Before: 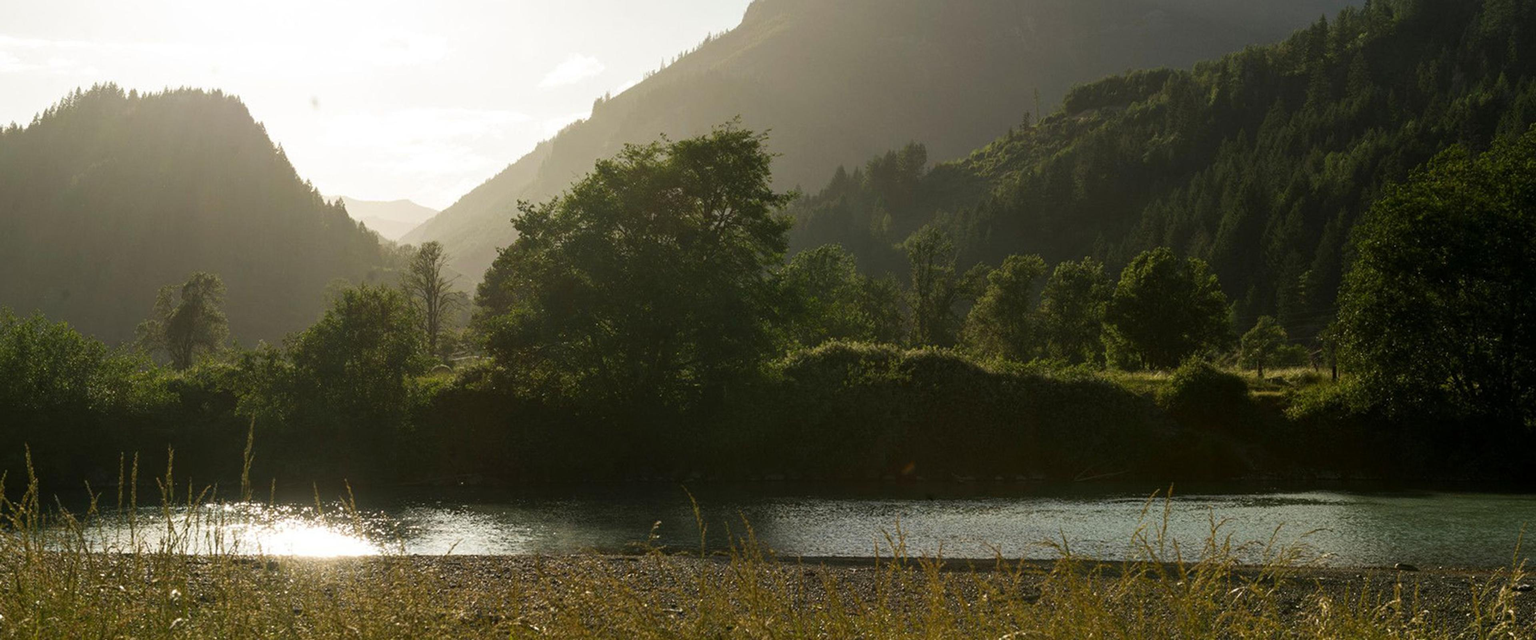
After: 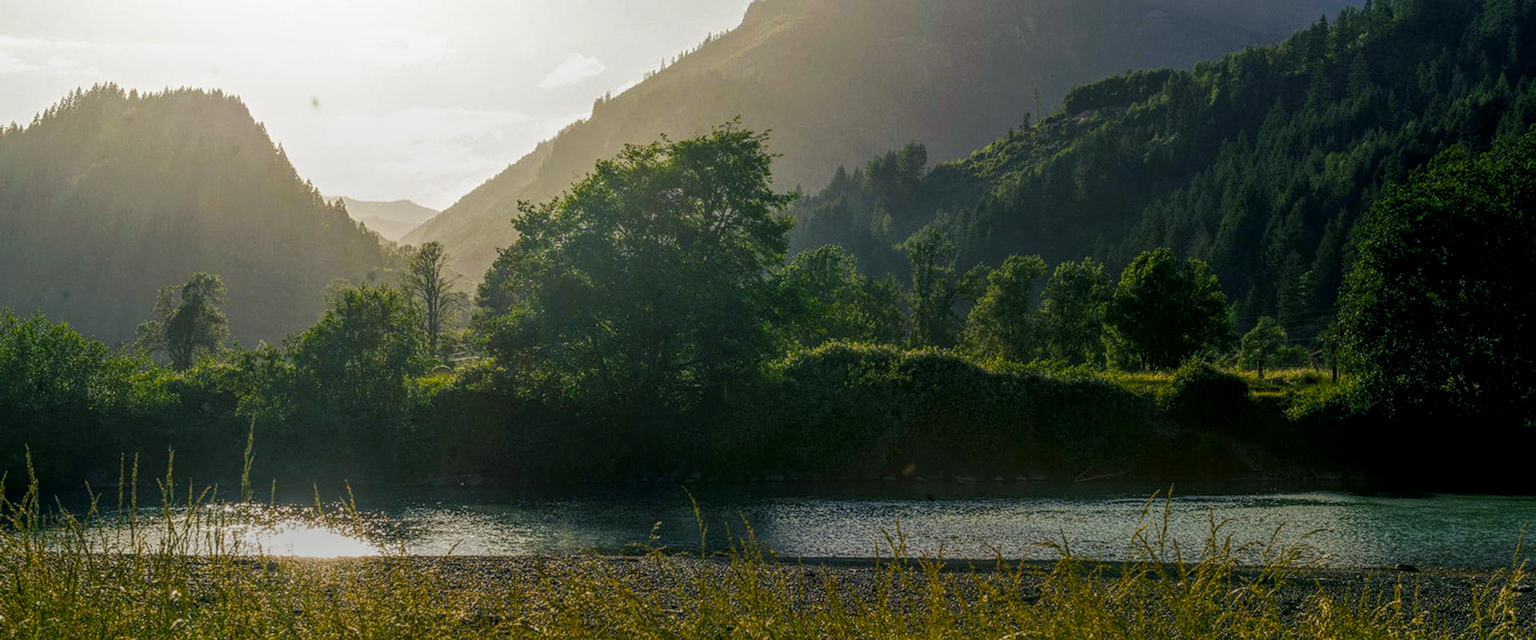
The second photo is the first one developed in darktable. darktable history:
color balance rgb: shadows lift › luminance -40.801%, shadows lift › chroma 13.835%, shadows lift › hue 260.71°, power › chroma 0.309%, power › hue 25.31°, linear chroma grading › global chroma 8.968%, perceptual saturation grading › global saturation 0.121%, perceptual saturation grading › highlights -8.832%, perceptual saturation grading › mid-tones 18.689%, perceptual saturation grading › shadows 28.882%, global vibrance 20%
local contrast: highlights 20%, shadows 24%, detail 201%, midtone range 0.2
